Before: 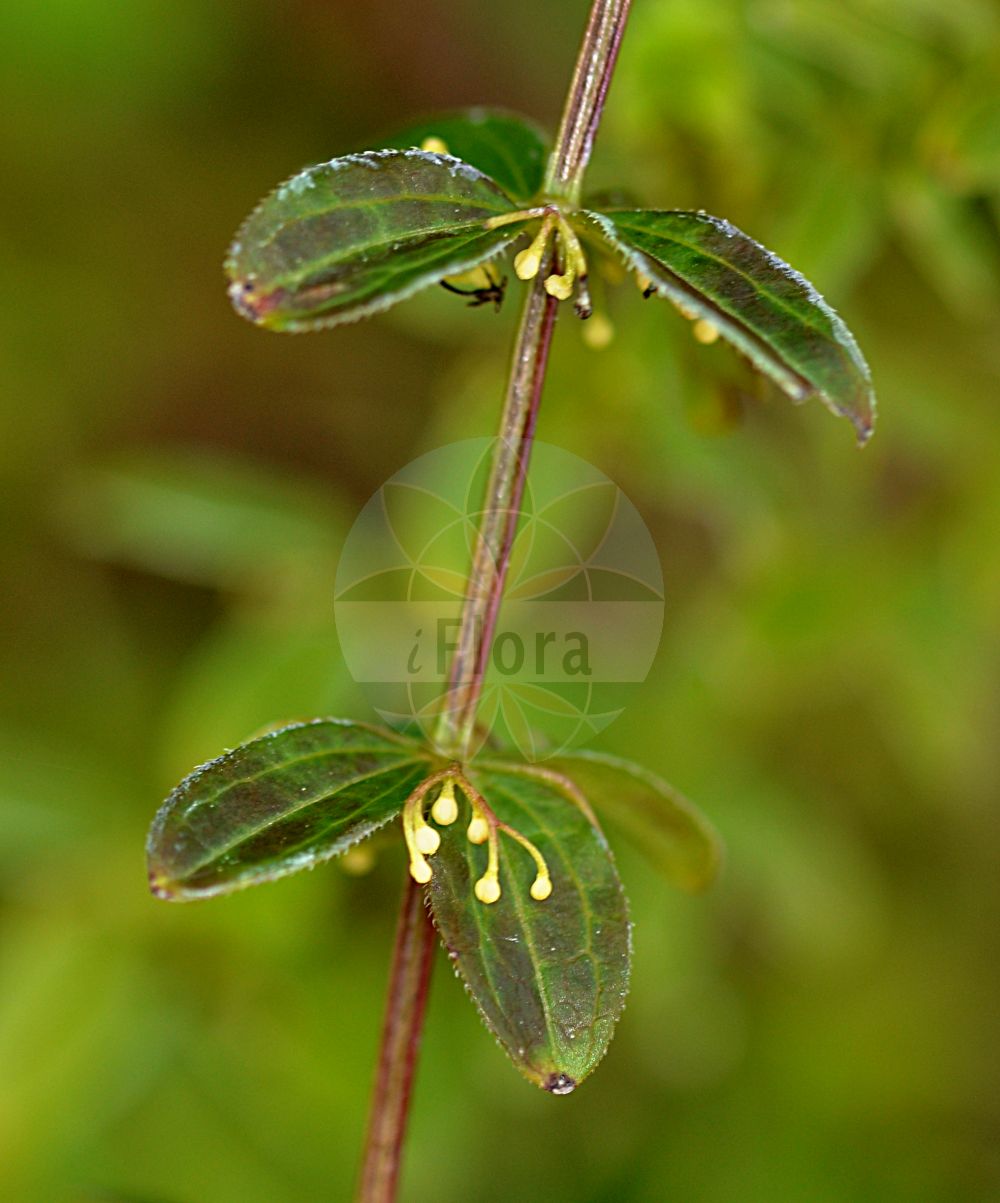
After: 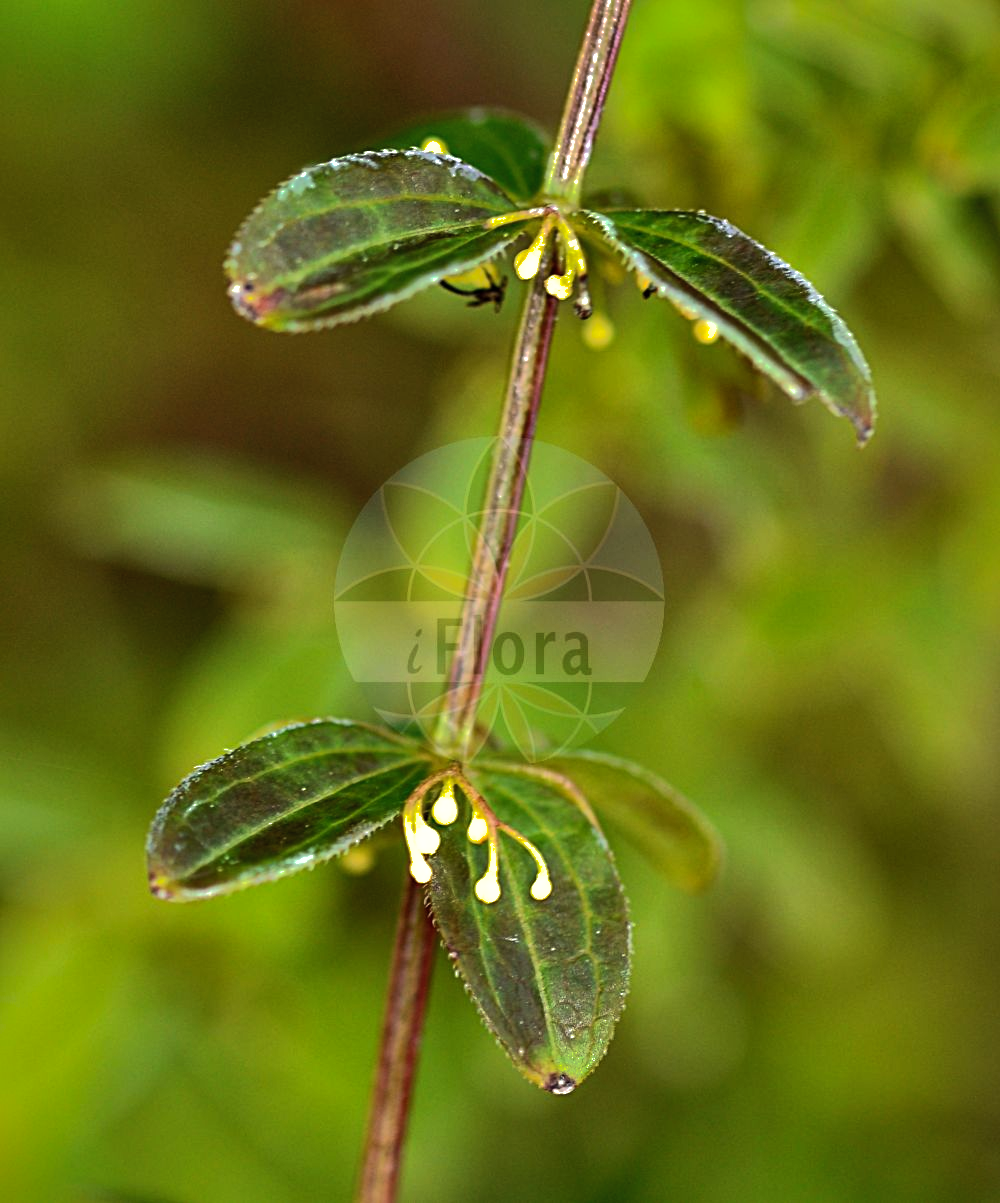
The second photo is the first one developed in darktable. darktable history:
shadows and highlights: shadows 38.43, highlights -74.54
tone equalizer: -8 EV -0.75 EV, -7 EV -0.7 EV, -6 EV -0.6 EV, -5 EV -0.4 EV, -3 EV 0.4 EV, -2 EV 0.6 EV, -1 EV 0.7 EV, +0 EV 0.75 EV, edges refinement/feathering 500, mask exposure compensation -1.57 EV, preserve details no
